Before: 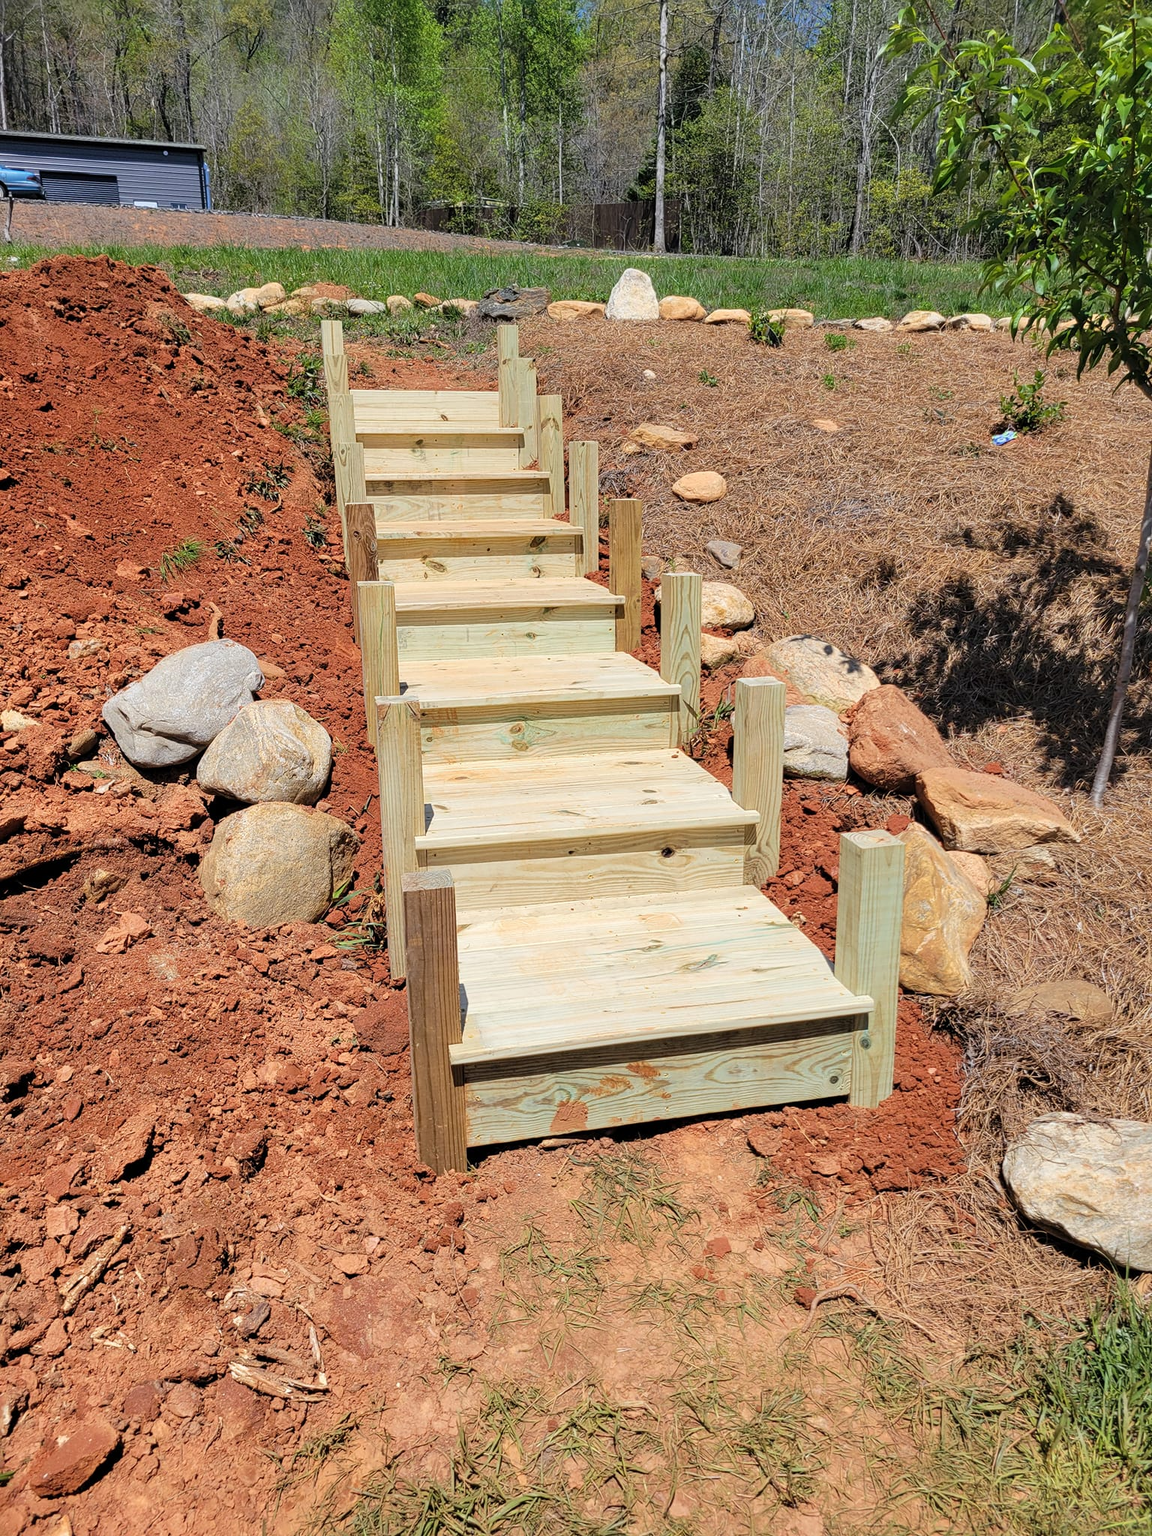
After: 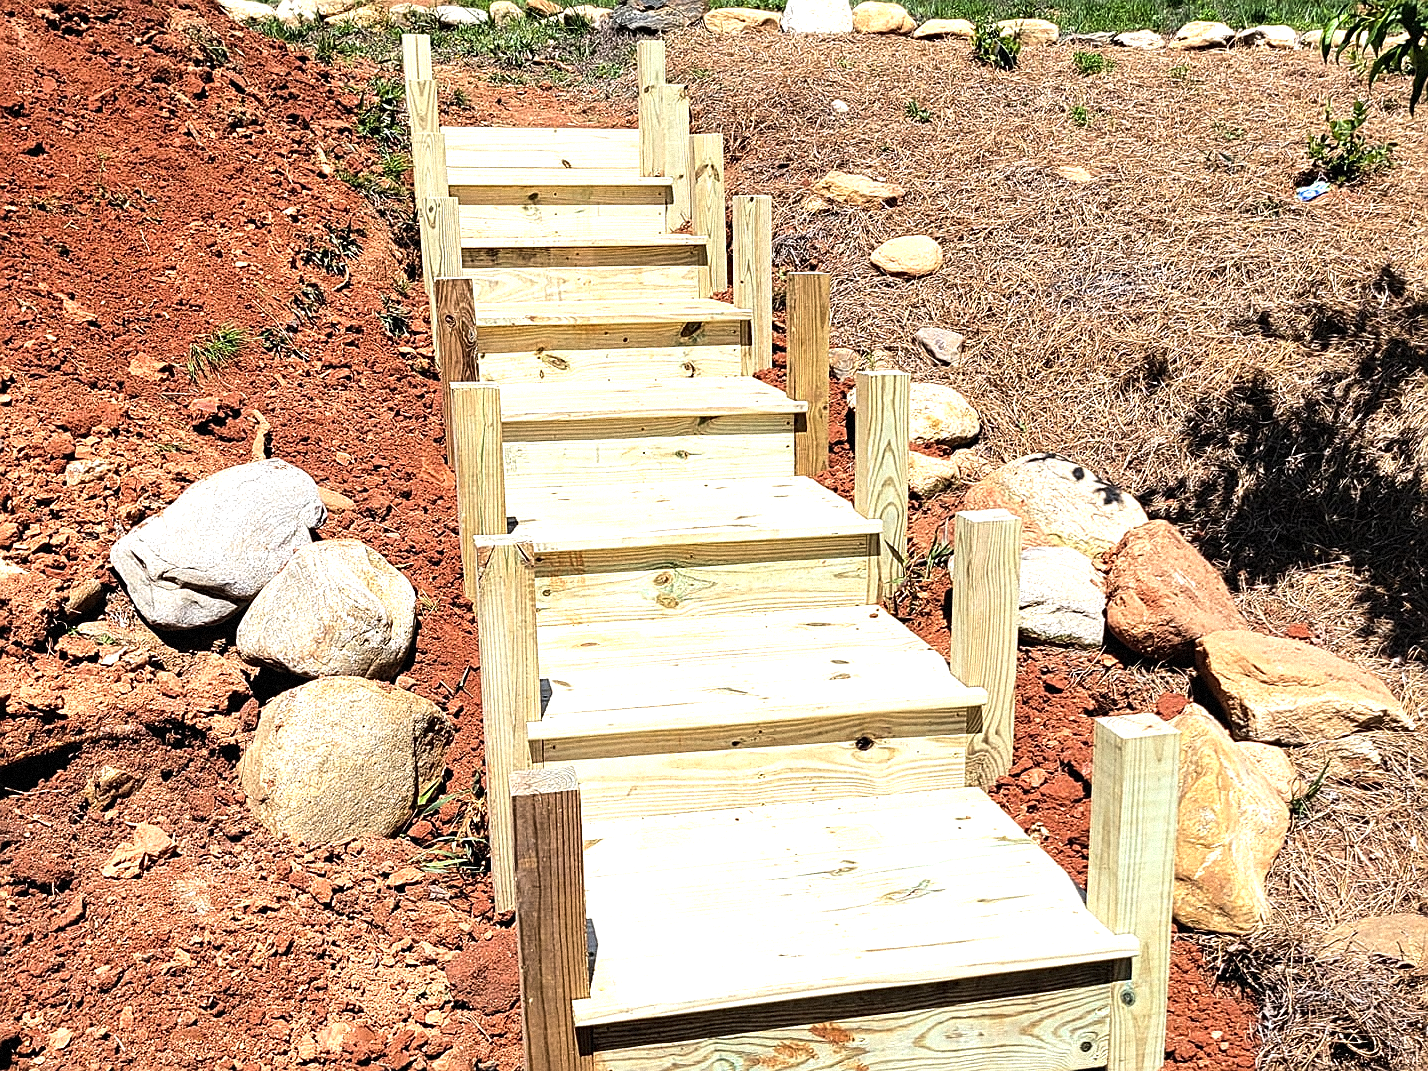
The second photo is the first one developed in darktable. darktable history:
local contrast: mode bilateral grid, contrast 20, coarseness 50, detail 120%, midtone range 0.2
crop: left 1.744%, top 19.225%, right 5.069%, bottom 28.357%
tone equalizer: -8 EV -1.08 EV, -7 EV -1.01 EV, -6 EV -0.867 EV, -5 EV -0.578 EV, -3 EV 0.578 EV, -2 EV 0.867 EV, -1 EV 1.01 EV, +0 EV 1.08 EV, edges refinement/feathering 500, mask exposure compensation -1.57 EV, preserve details no
sharpen: on, module defaults
grain: mid-tones bias 0%
